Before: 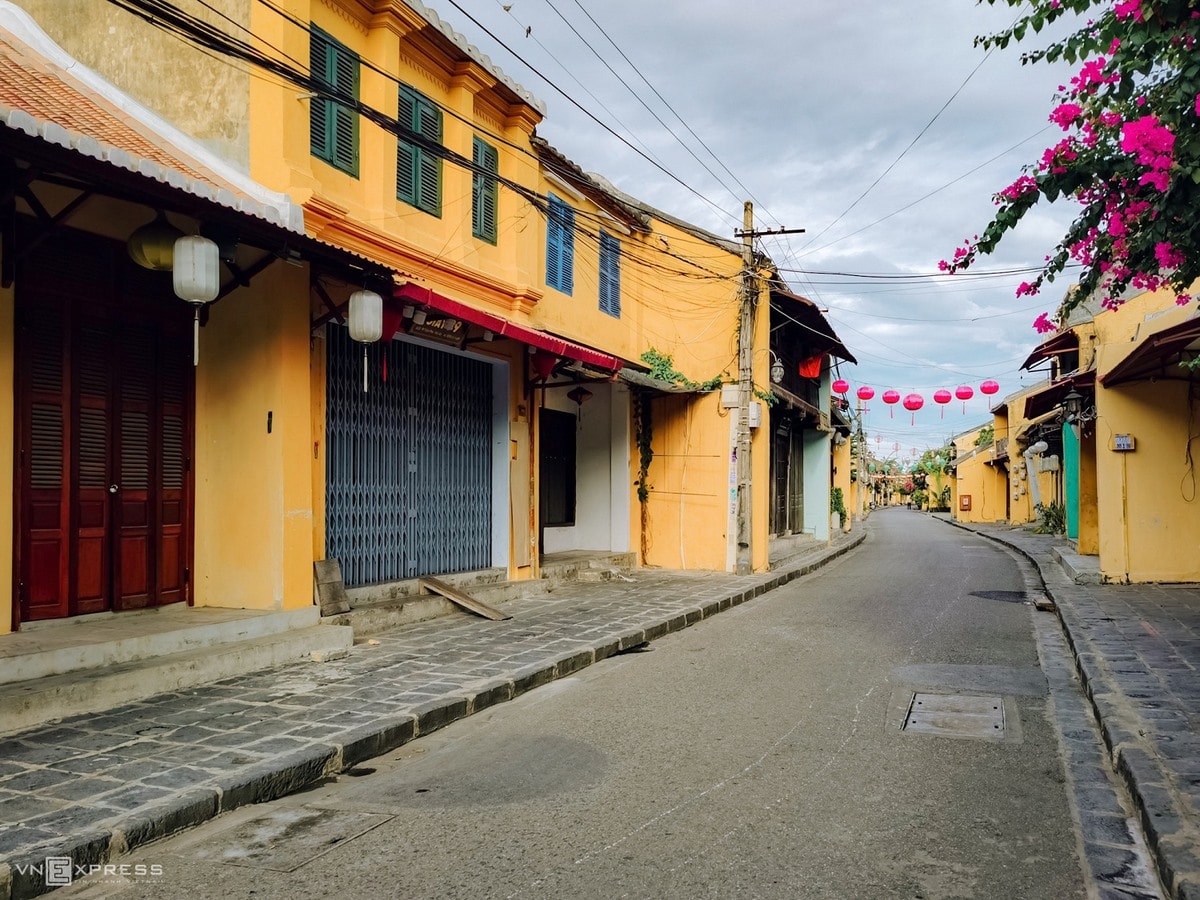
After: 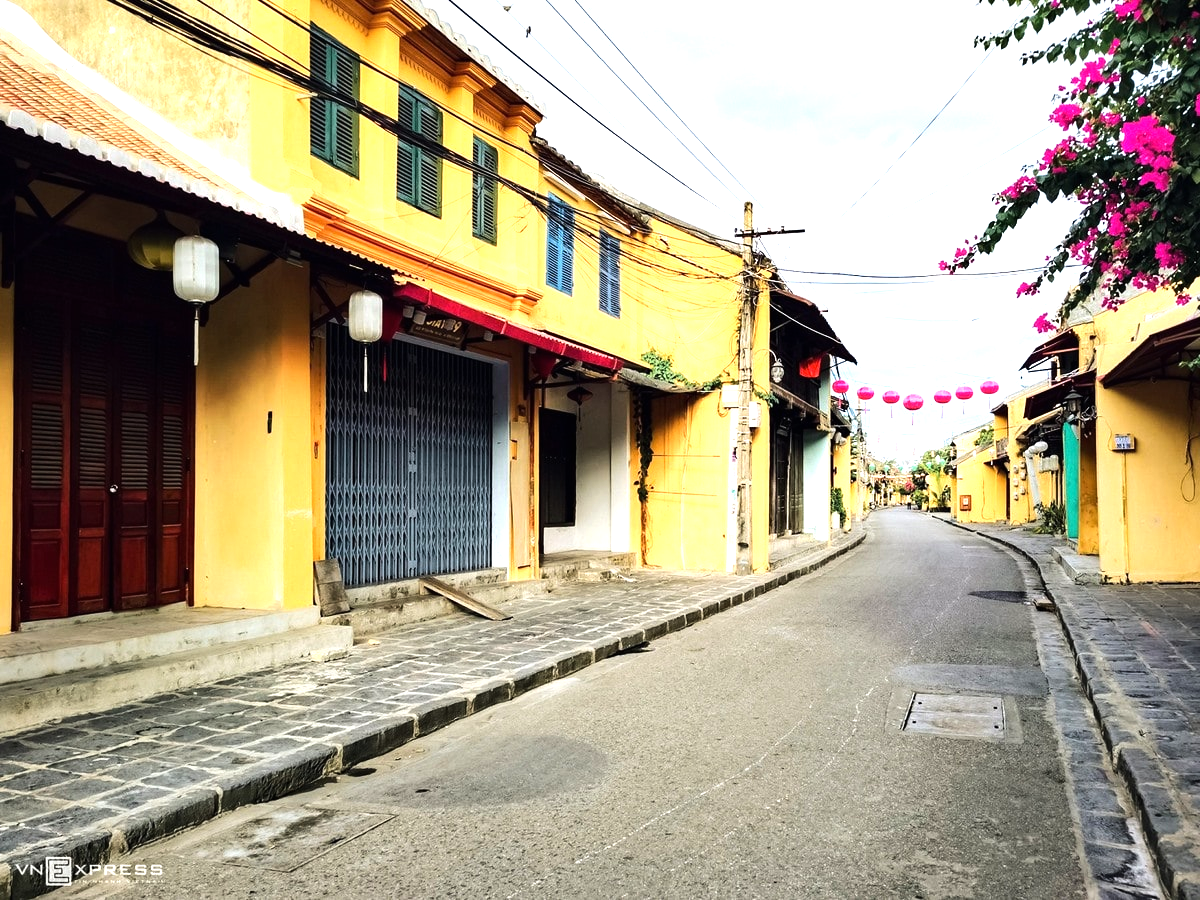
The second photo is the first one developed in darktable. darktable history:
exposure: black level correction 0, exposure 0.5 EV, compensate highlight preservation false
tone equalizer: -8 EV -0.75 EV, -7 EV -0.7 EV, -6 EV -0.6 EV, -5 EV -0.4 EV, -3 EV 0.4 EV, -2 EV 0.6 EV, -1 EV 0.7 EV, +0 EV 0.75 EV, edges refinement/feathering 500, mask exposure compensation -1.57 EV, preserve details no
